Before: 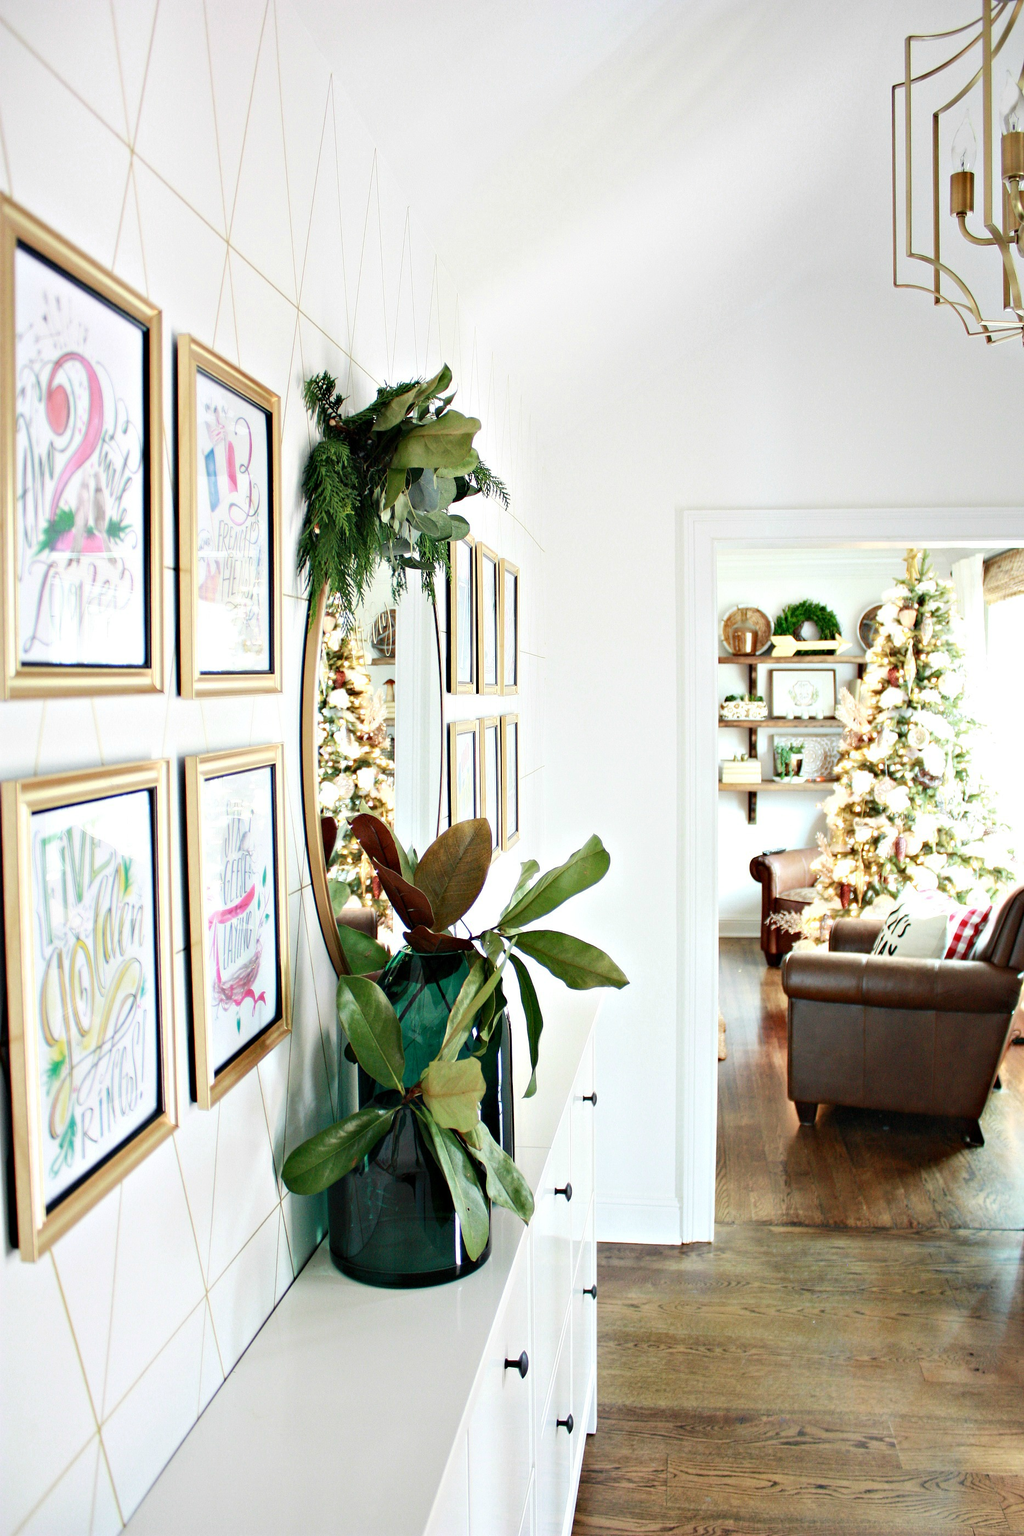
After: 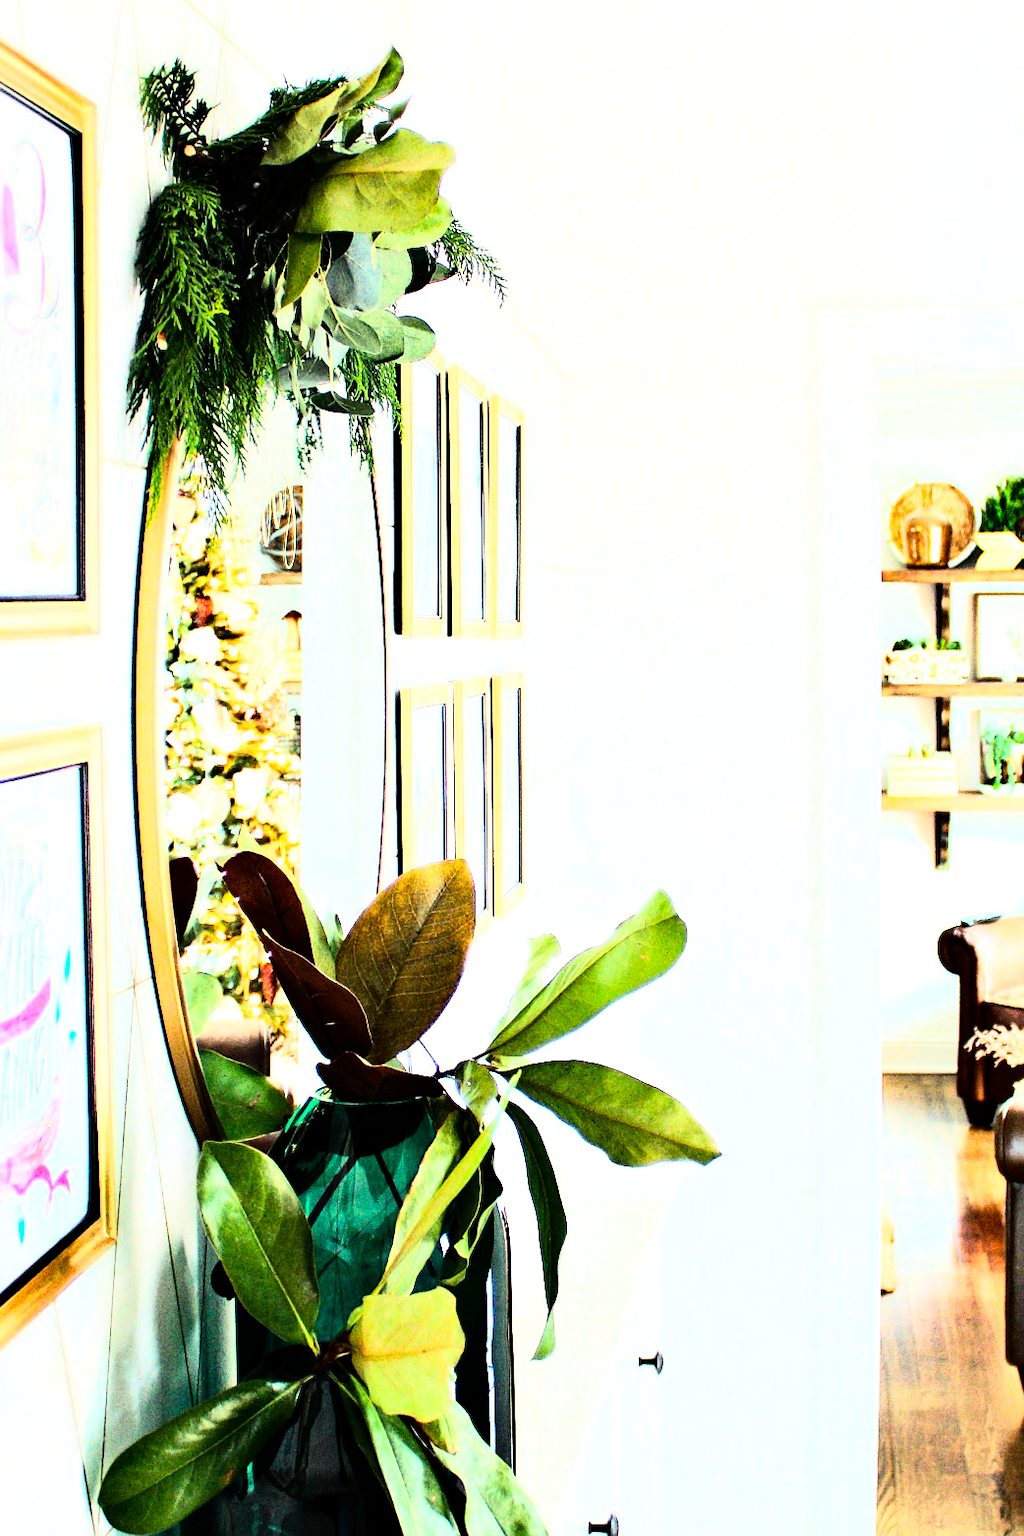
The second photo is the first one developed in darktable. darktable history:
color balance rgb: perceptual saturation grading › global saturation 30%, global vibrance 10%
rgb curve: curves: ch0 [(0, 0) (0.21, 0.15) (0.24, 0.21) (0.5, 0.75) (0.75, 0.96) (0.89, 0.99) (1, 1)]; ch1 [(0, 0.02) (0.21, 0.13) (0.25, 0.2) (0.5, 0.67) (0.75, 0.9) (0.89, 0.97) (1, 1)]; ch2 [(0, 0.02) (0.21, 0.13) (0.25, 0.2) (0.5, 0.67) (0.75, 0.9) (0.89, 0.97) (1, 1)], compensate middle gray true
crop and rotate: left 22.13%, top 22.054%, right 22.026%, bottom 22.102%
tone equalizer: -8 EV -0.417 EV, -7 EV -0.389 EV, -6 EV -0.333 EV, -5 EV -0.222 EV, -3 EV 0.222 EV, -2 EV 0.333 EV, -1 EV 0.389 EV, +0 EV 0.417 EV, edges refinement/feathering 500, mask exposure compensation -1.57 EV, preserve details no
